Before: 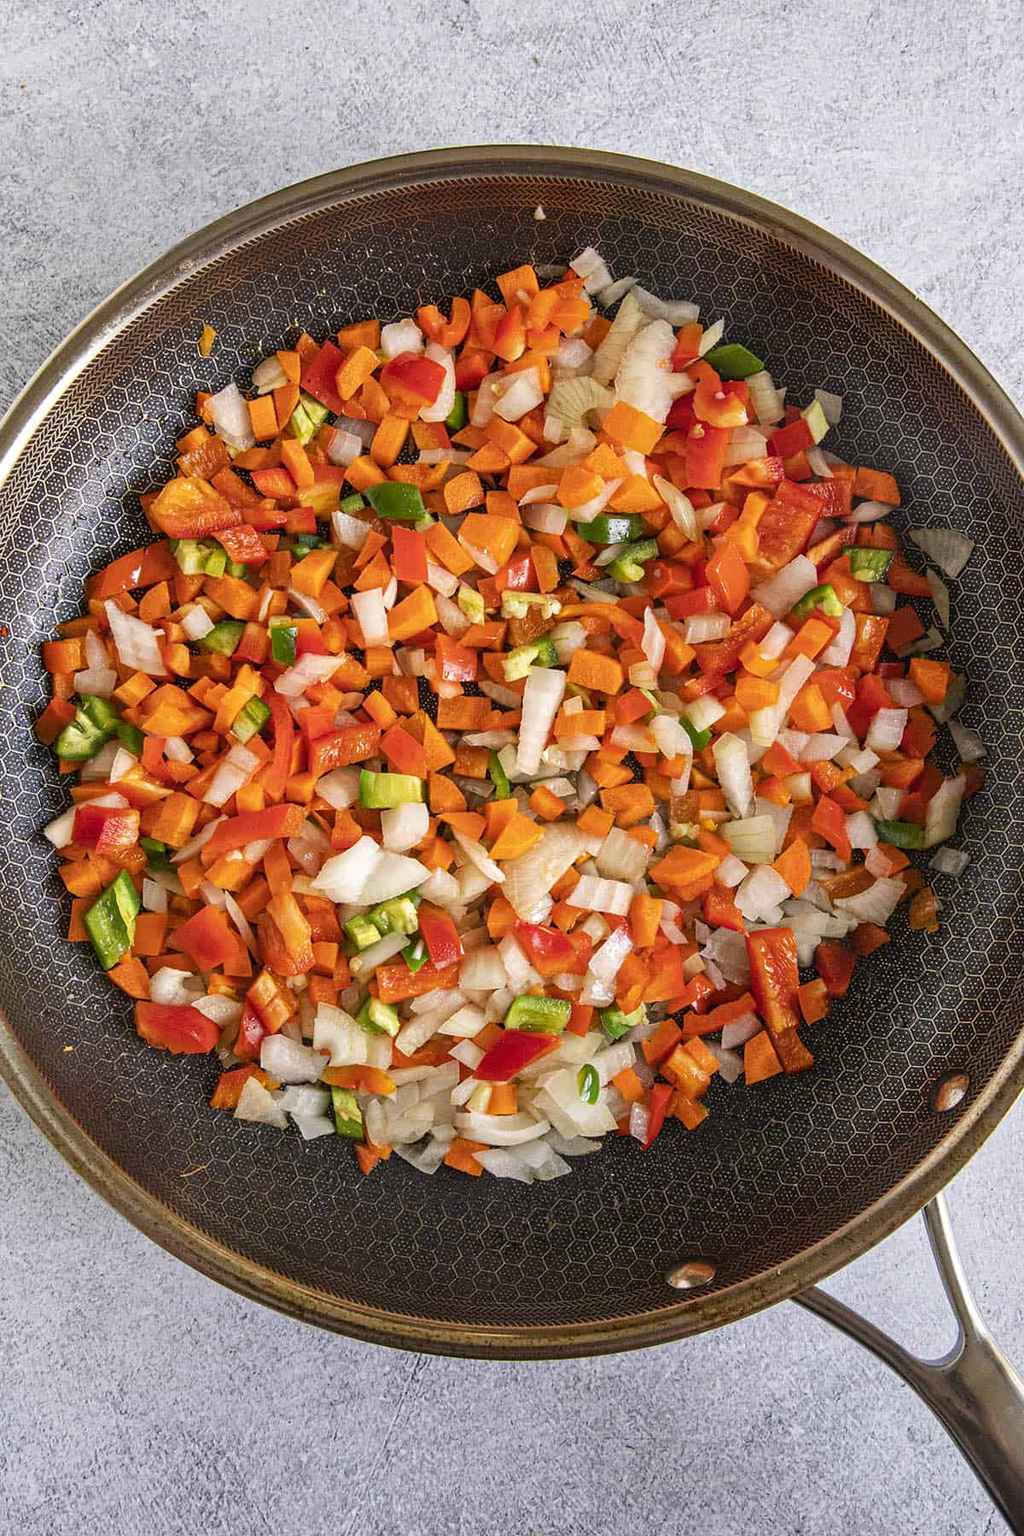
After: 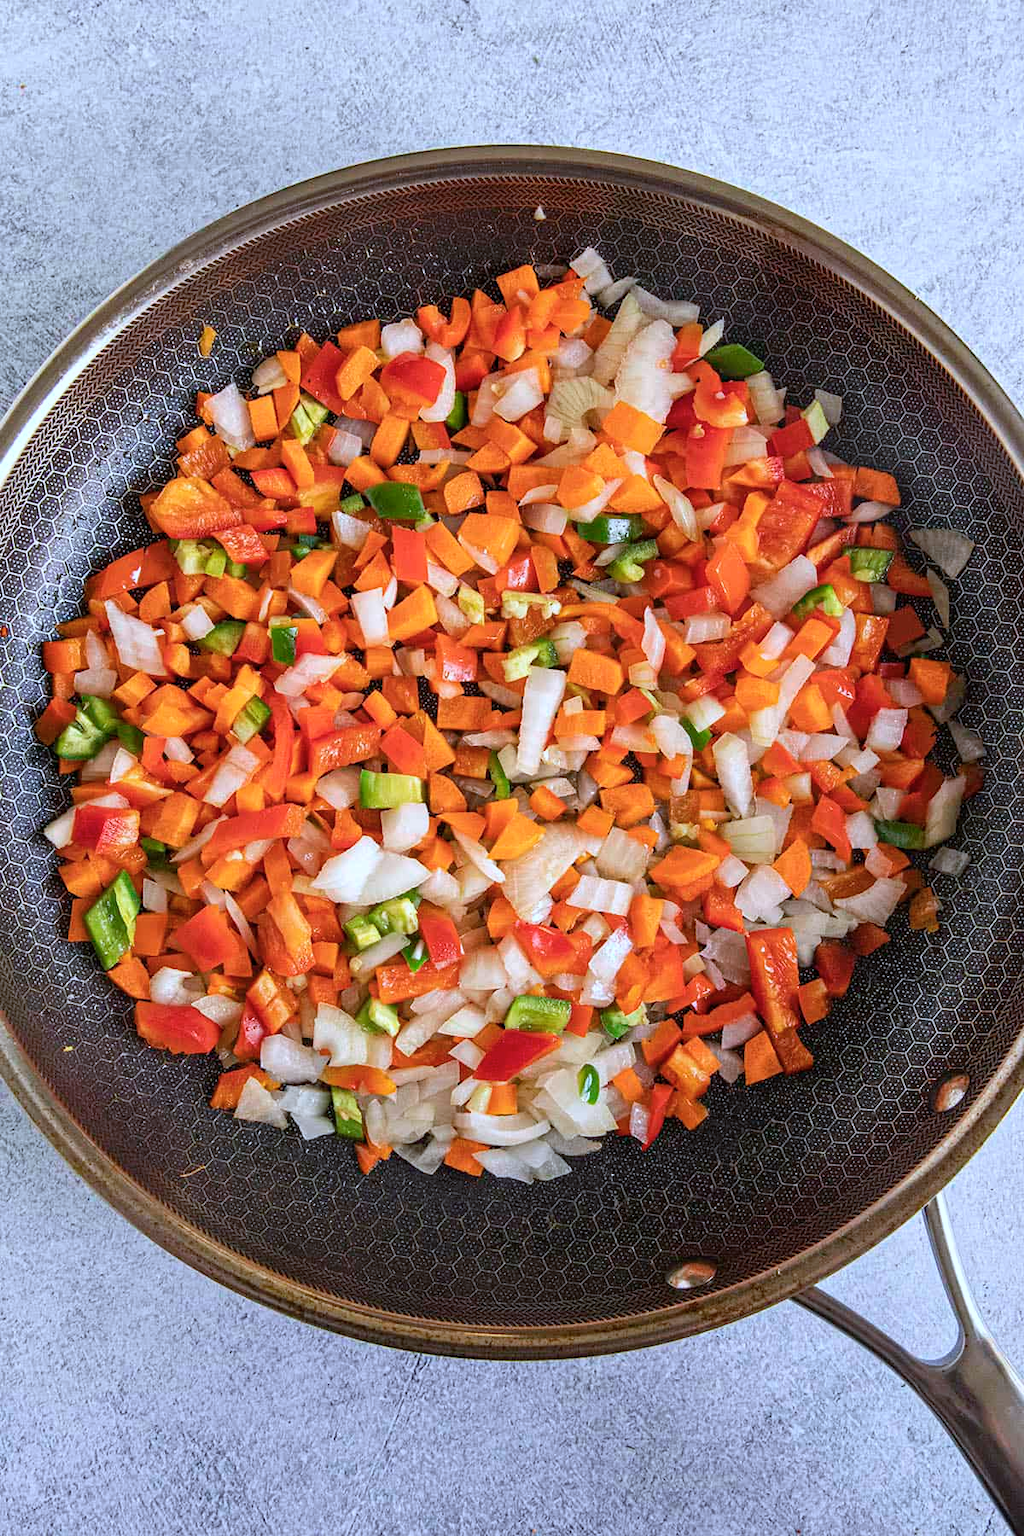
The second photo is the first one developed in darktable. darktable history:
color calibration: x 0.381, y 0.391, temperature 4088.14 K
